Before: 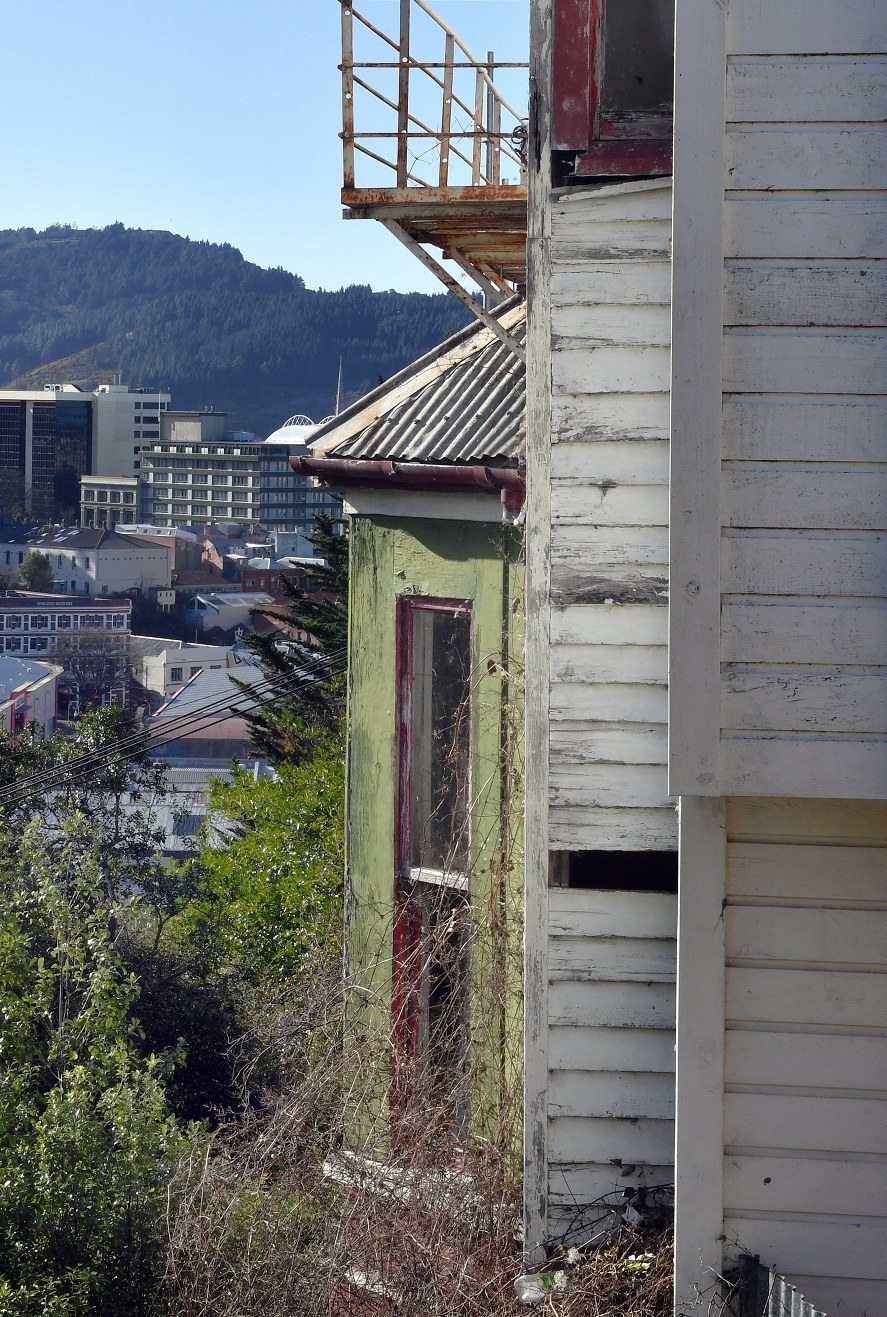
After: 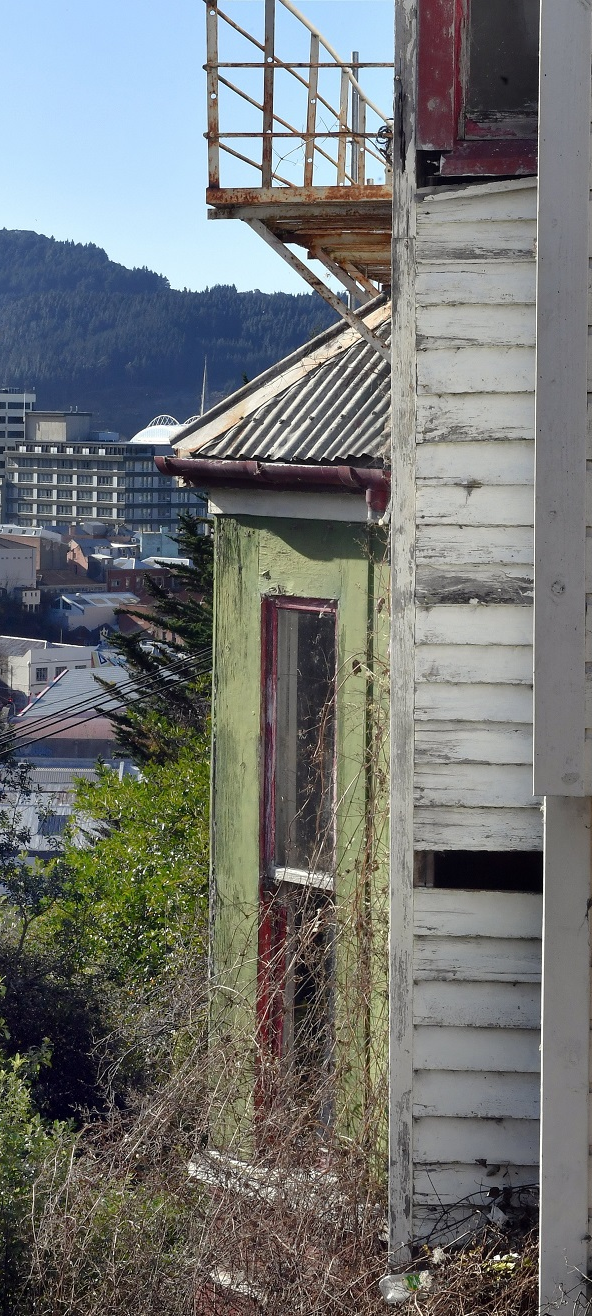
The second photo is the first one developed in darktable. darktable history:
crop and rotate: left 15.318%, right 17.867%
